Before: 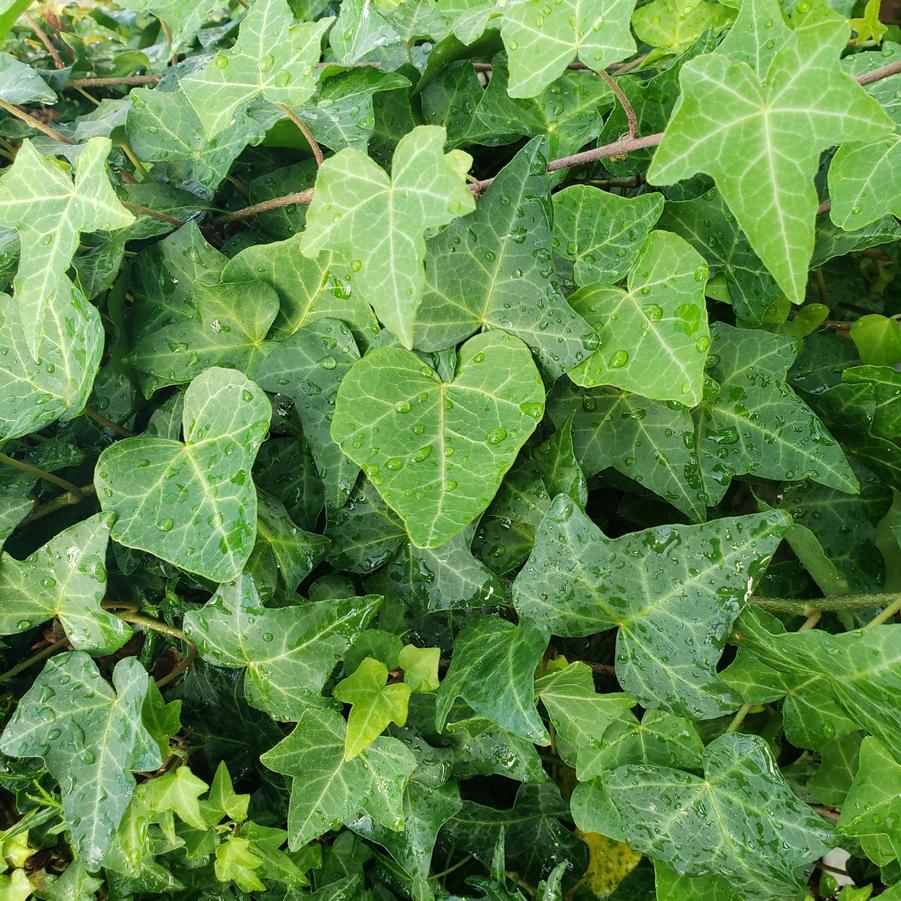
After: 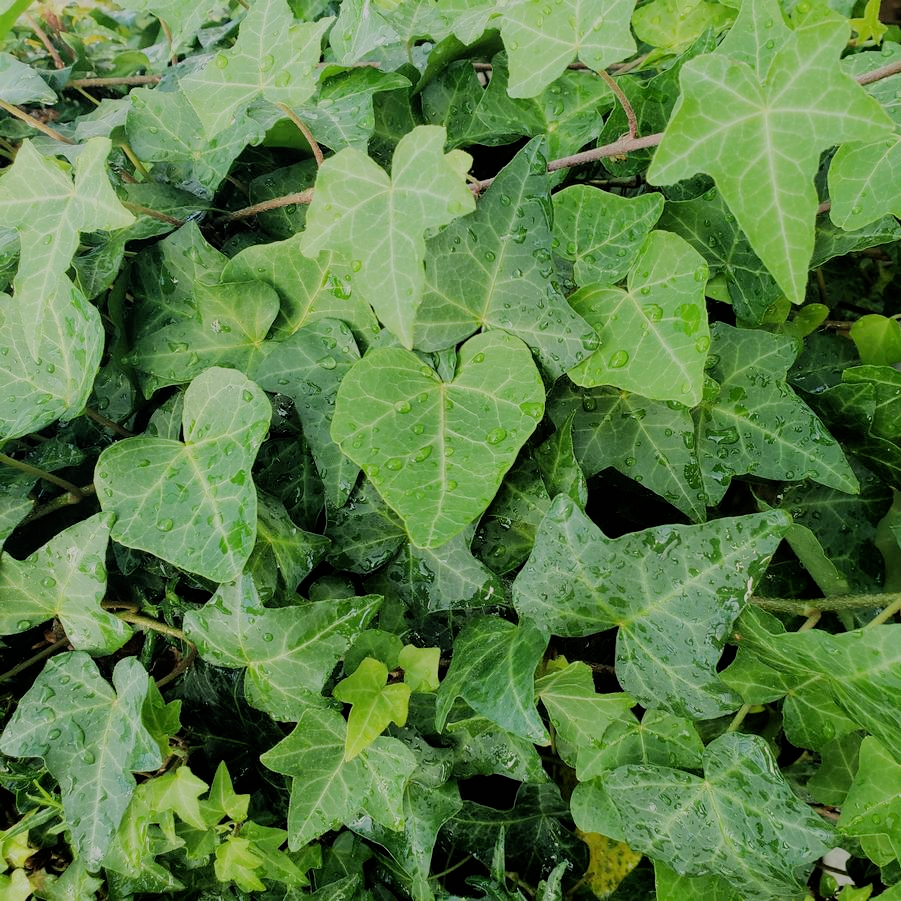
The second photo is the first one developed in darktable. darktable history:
filmic rgb: black relative exposure -6.05 EV, white relative exposure 6.98 EV, hardness 2.24, iterations of high-quality reconstruction 0
